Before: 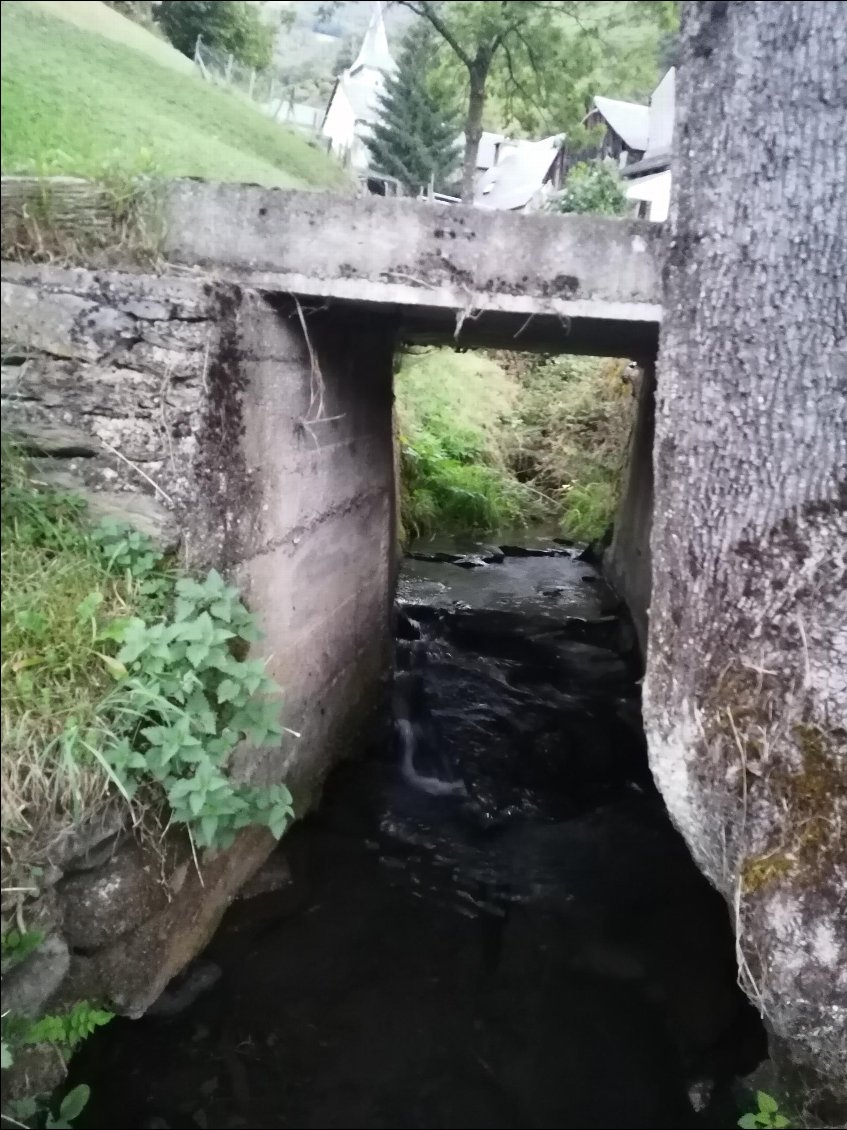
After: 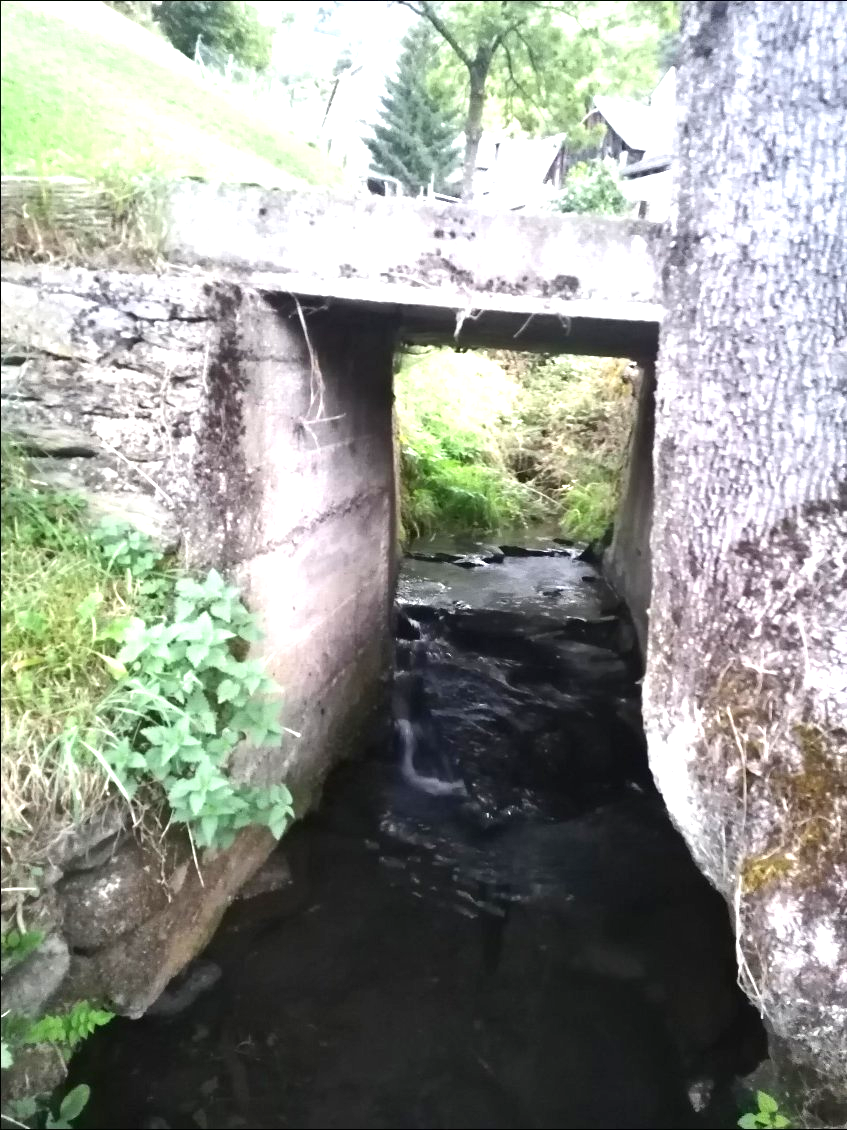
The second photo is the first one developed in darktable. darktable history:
exposure: exposure 1.152 EV, compensate exposure bias true, compensate highlight preservation false
